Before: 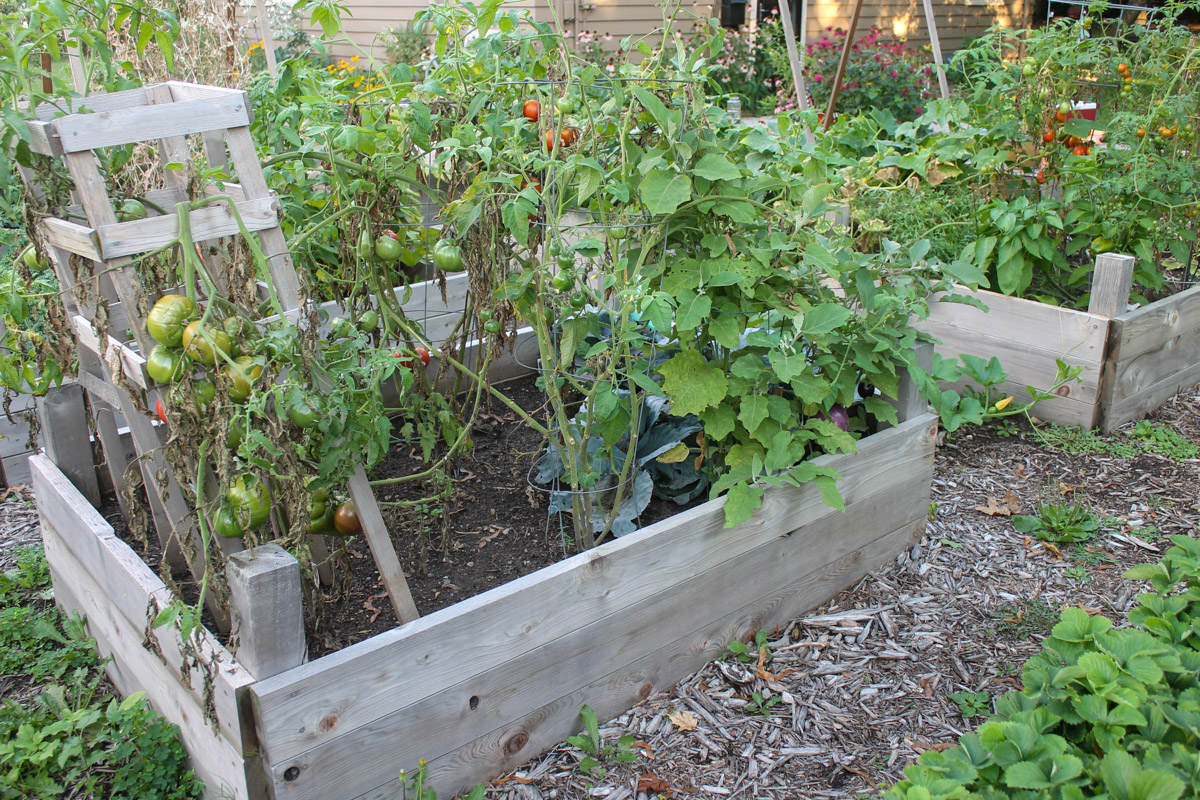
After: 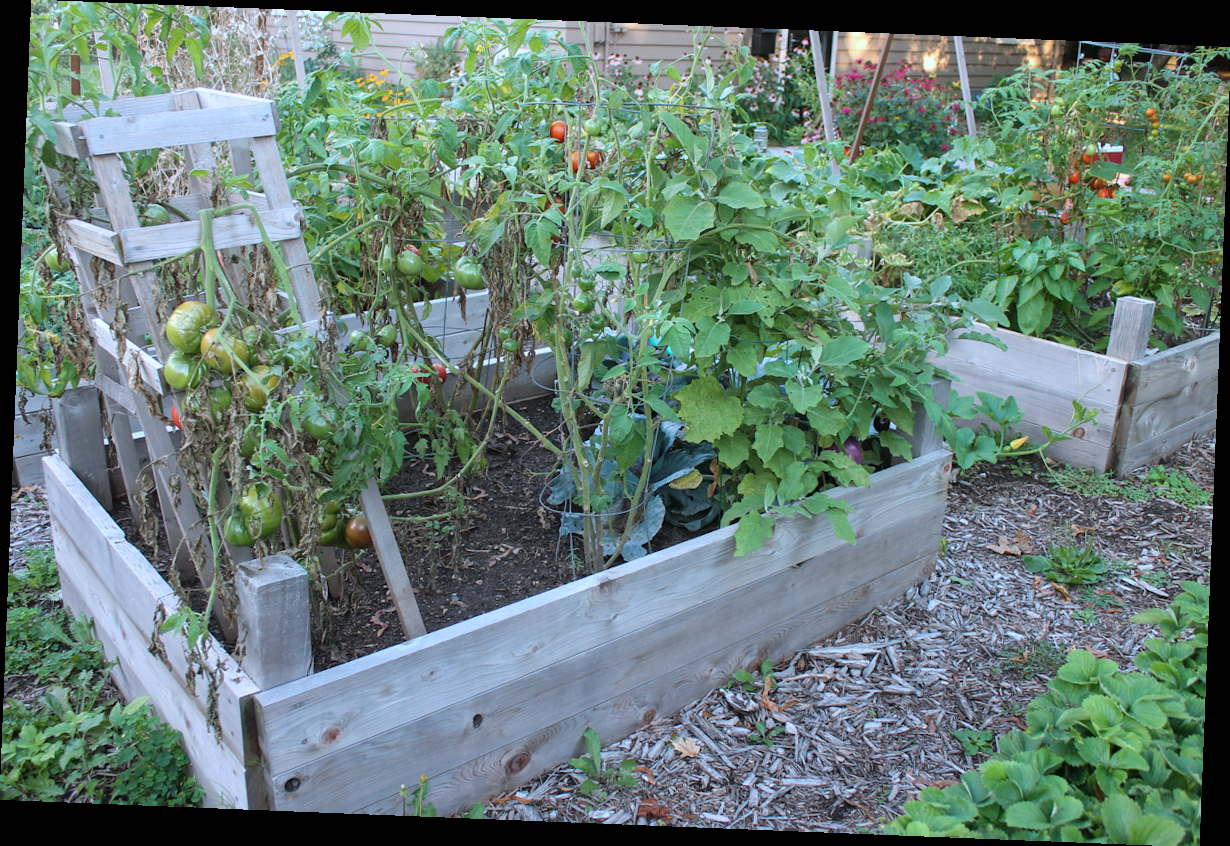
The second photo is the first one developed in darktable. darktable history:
rotate and perspective: rotation 2.27°, automatic cropping off
color correction: highlights a* -2.24, highlights b* -18.1
